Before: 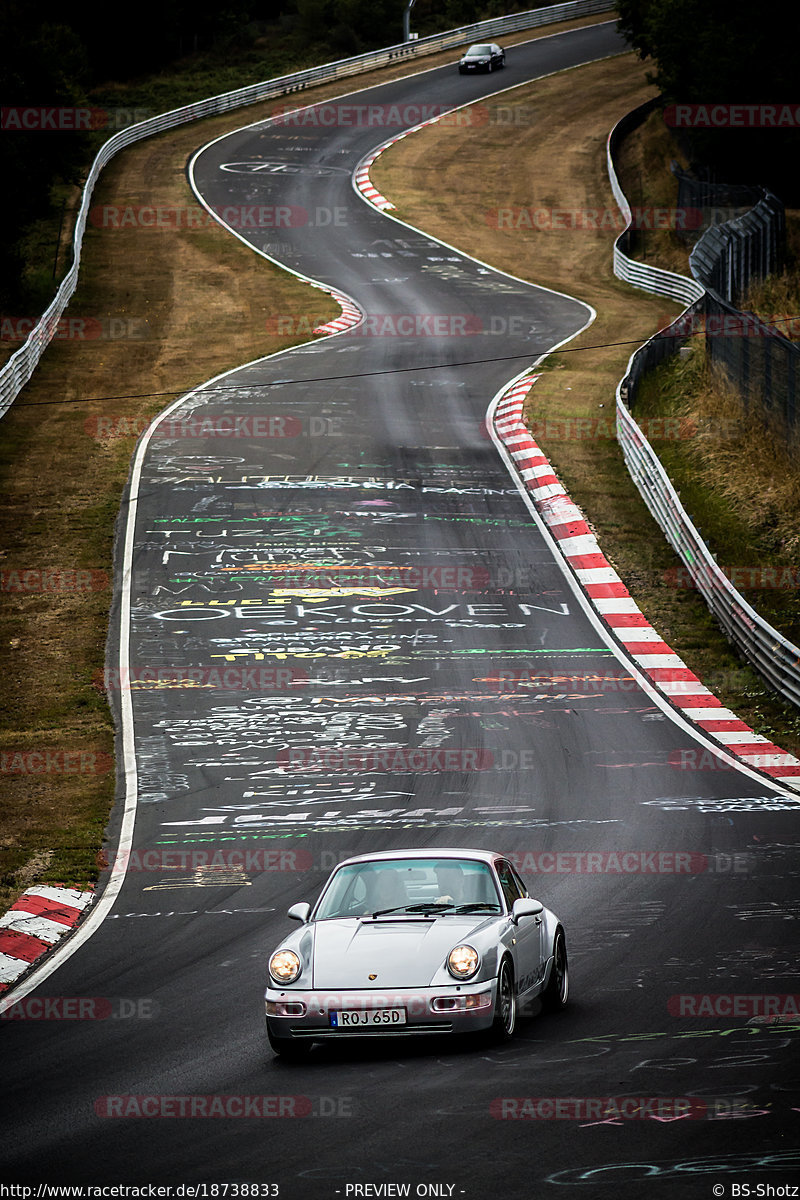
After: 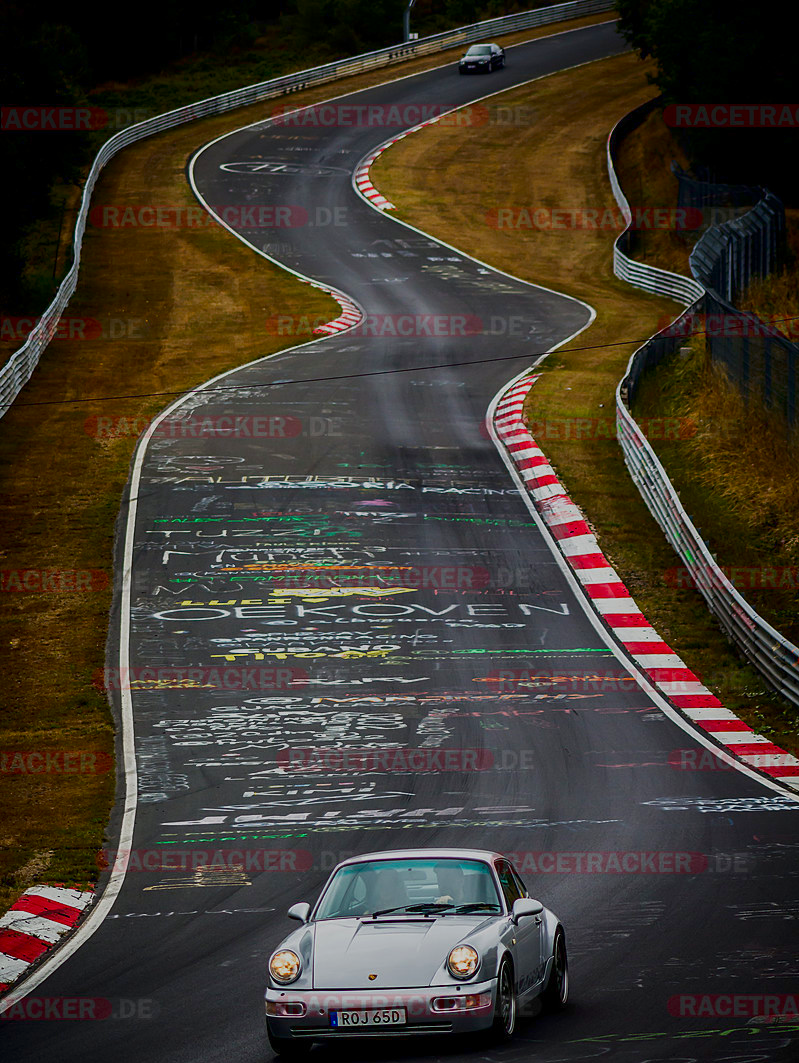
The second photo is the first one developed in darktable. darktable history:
crop and rotate: top 0%, bottom 11.343%
color balance rgb: shadows lift › hue 86.81°, perceptual saturation grading › global saturation 30.139%, contrast -20.266%
contrast brightness saturation: brightness -0.217, saturation 0.079
